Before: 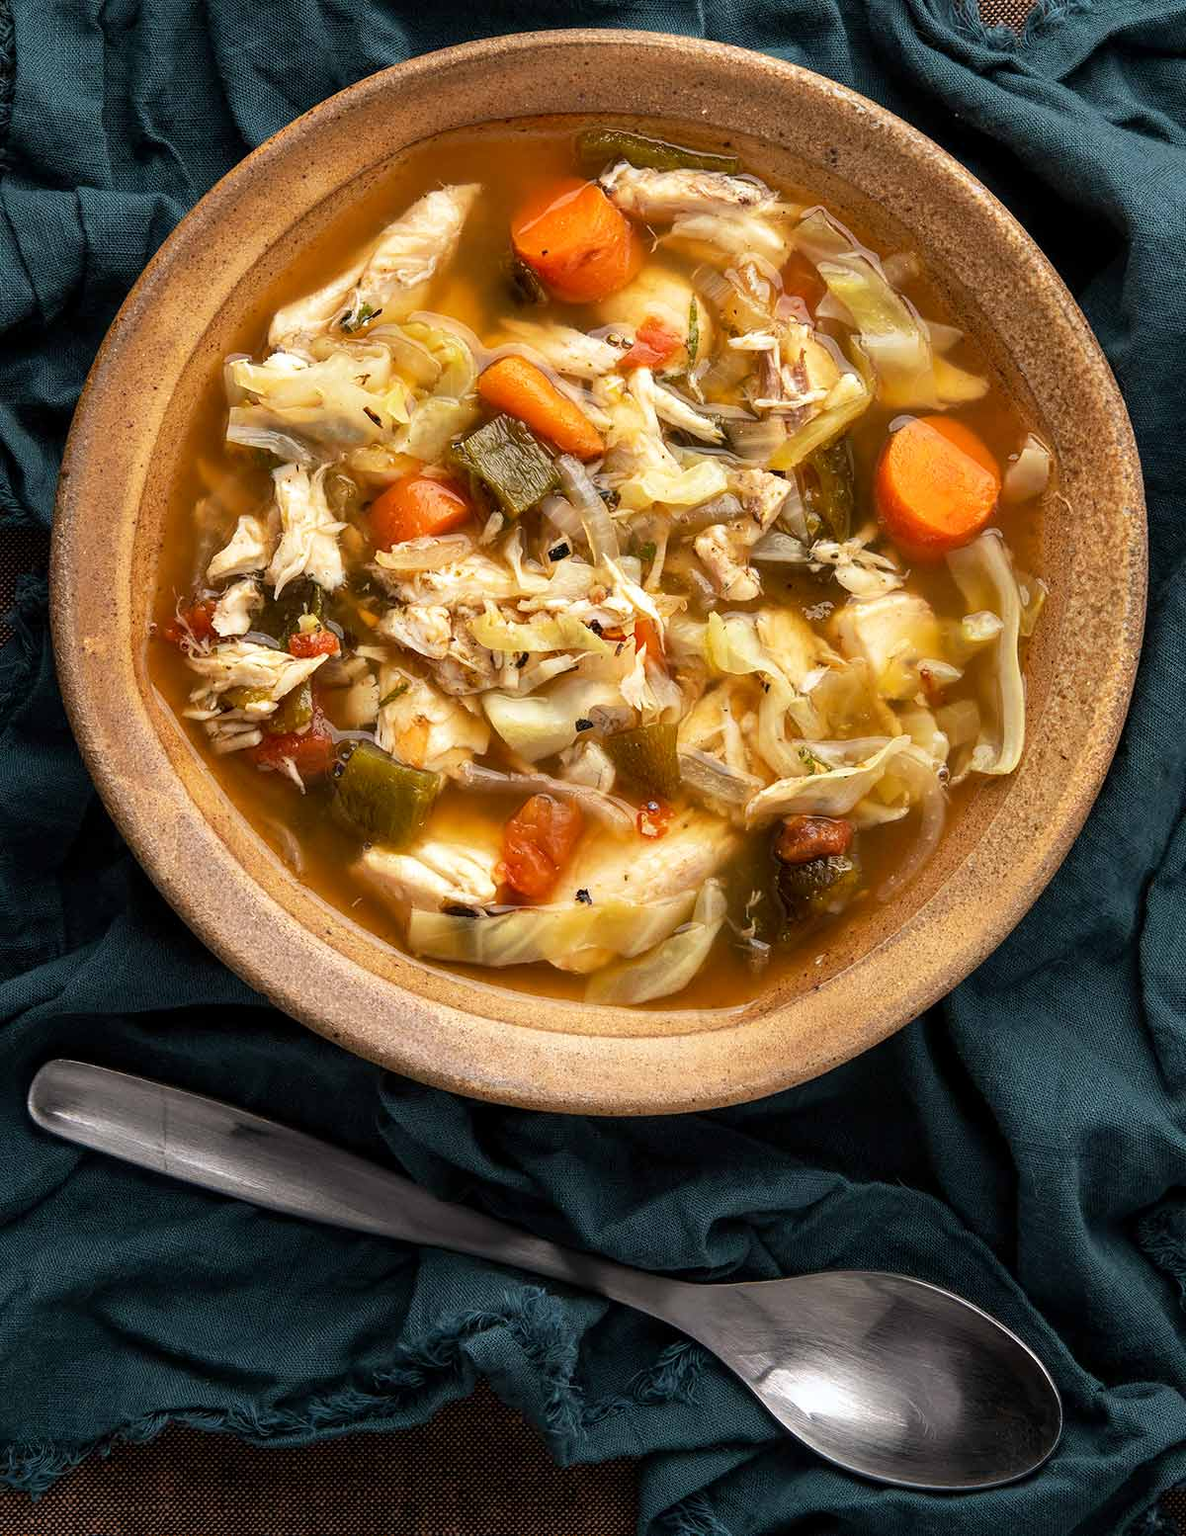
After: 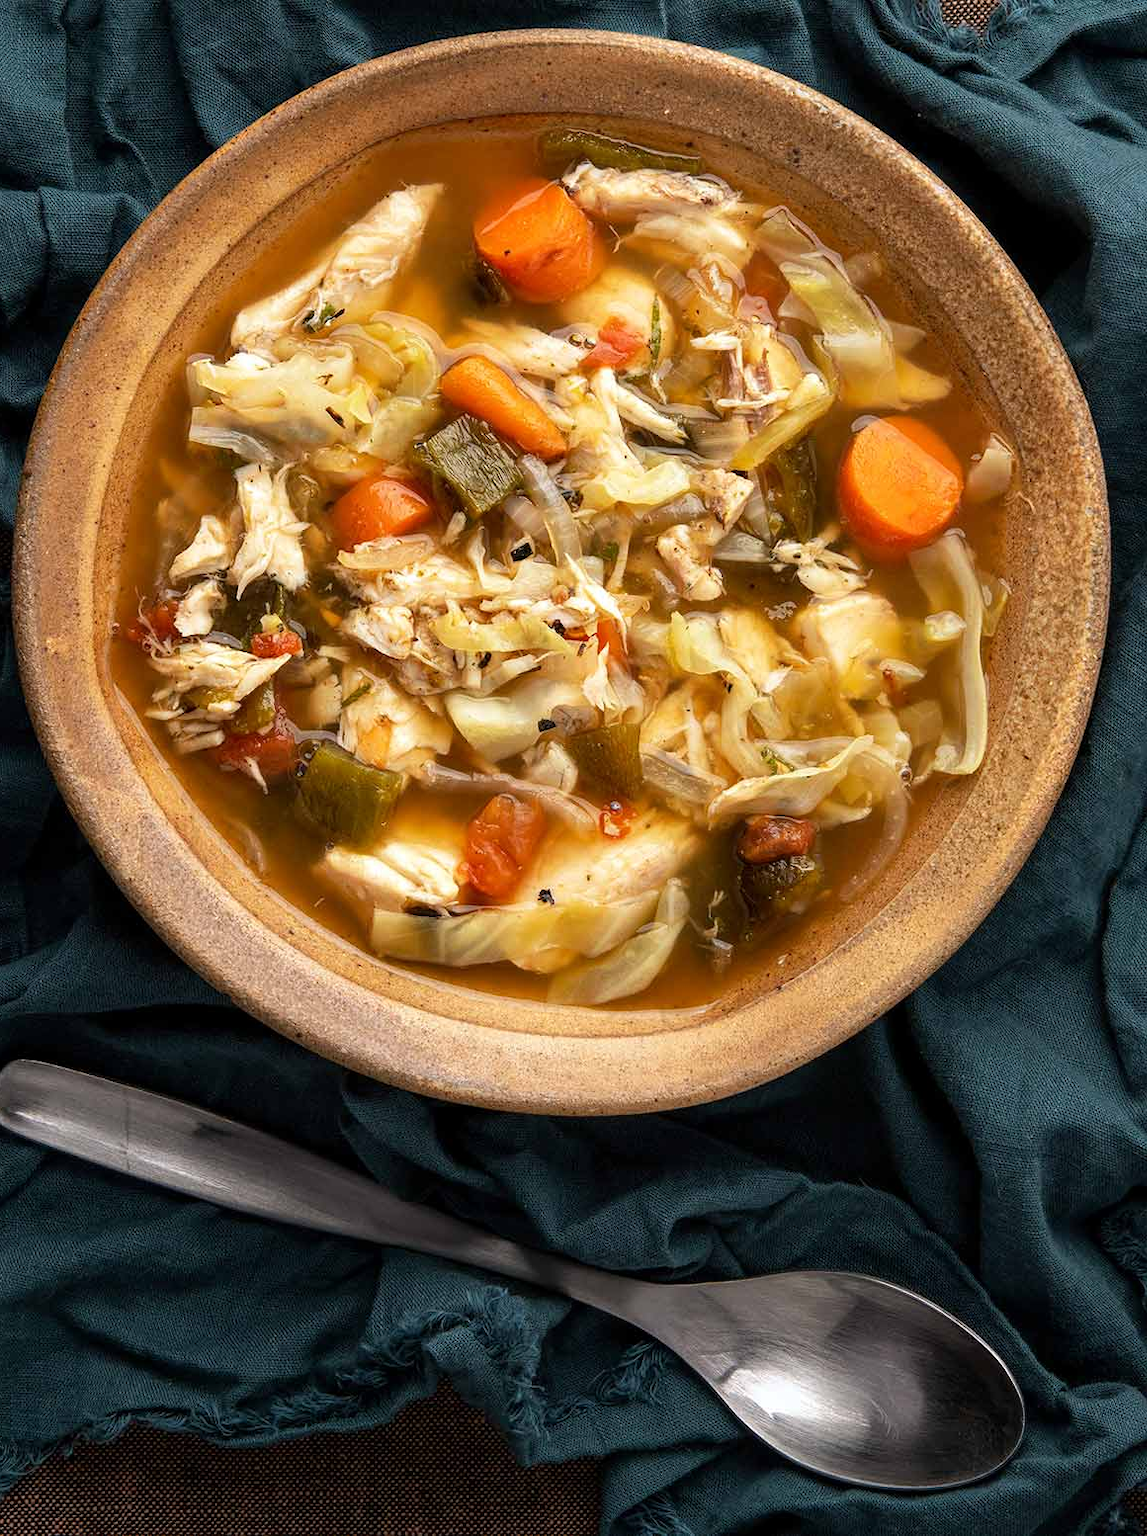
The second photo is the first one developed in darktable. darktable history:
crop and rotate: left 3.227%
